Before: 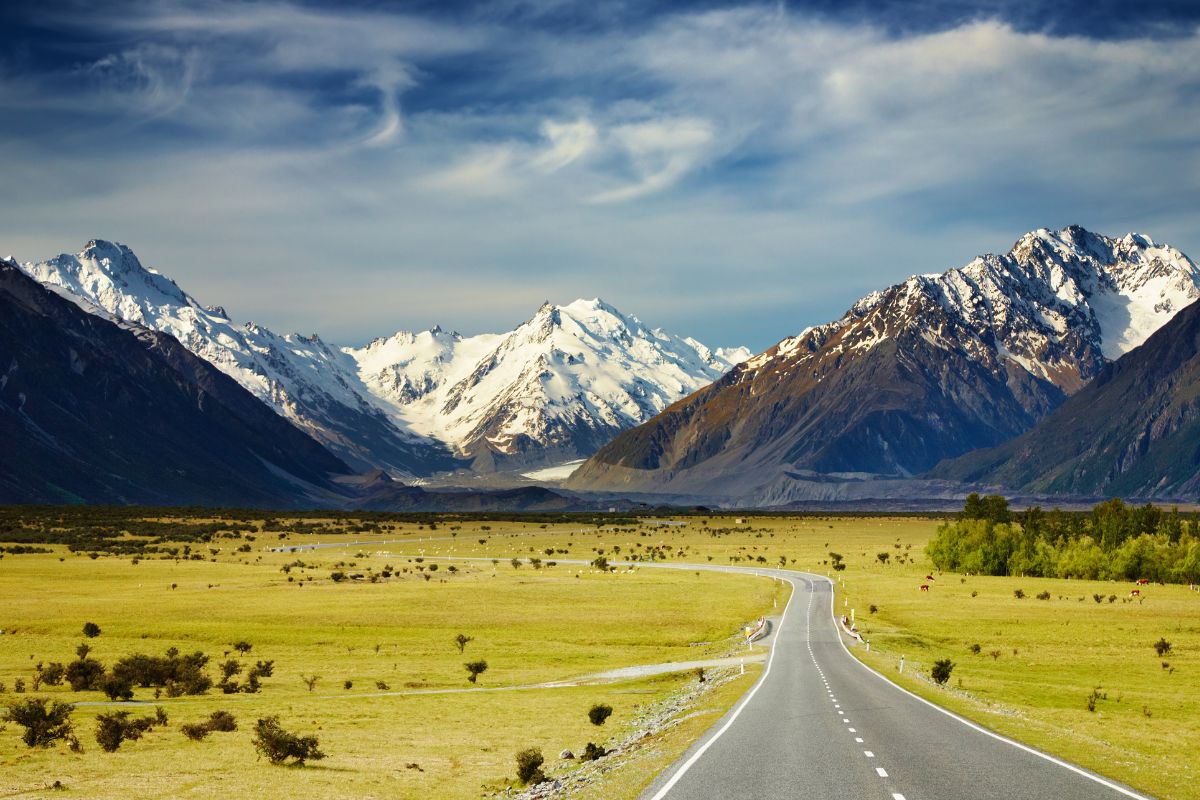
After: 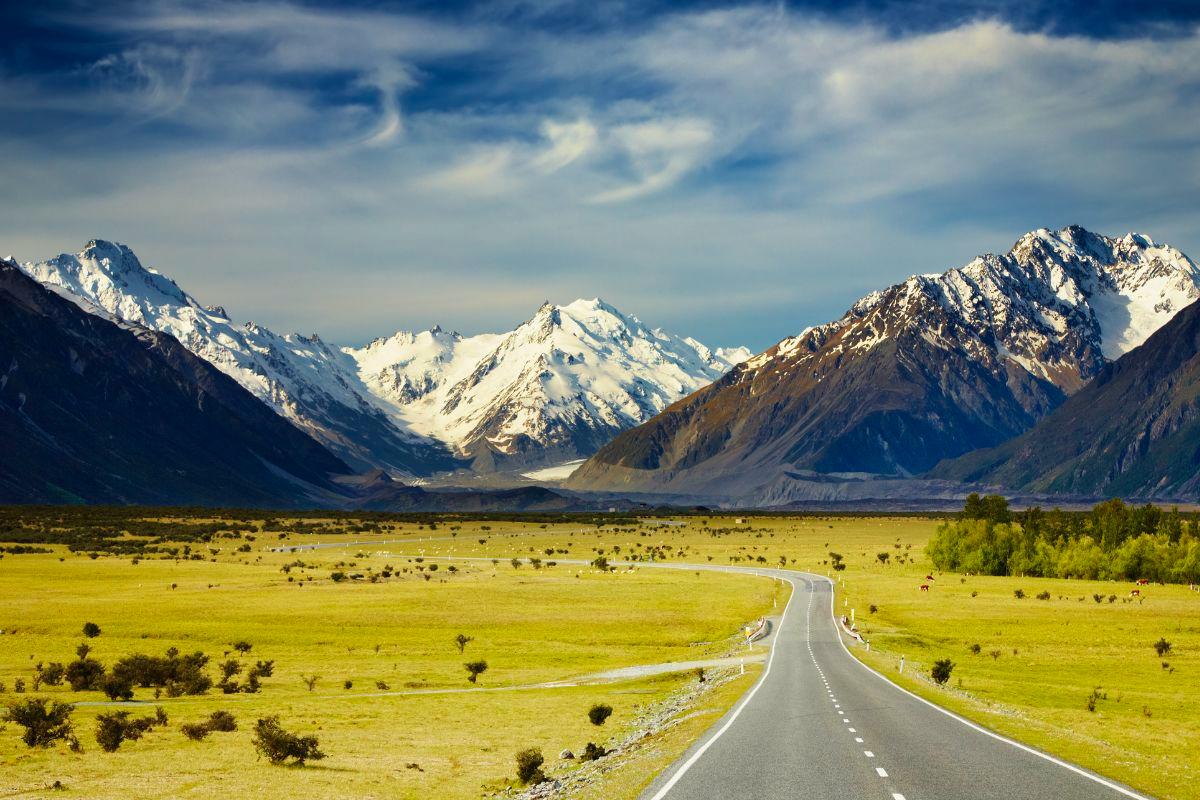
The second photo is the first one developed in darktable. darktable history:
color calibration: output R [0.994, 0.059, -0.119, 0], output G [-0.036, 1.09, -0.119, 0], output B [0.078, -0.108, 0.961, 0], illuminant same as pipeline (D50), adaptation XYZ, x 0.347, y 0.358, temperature 5024.07 K
